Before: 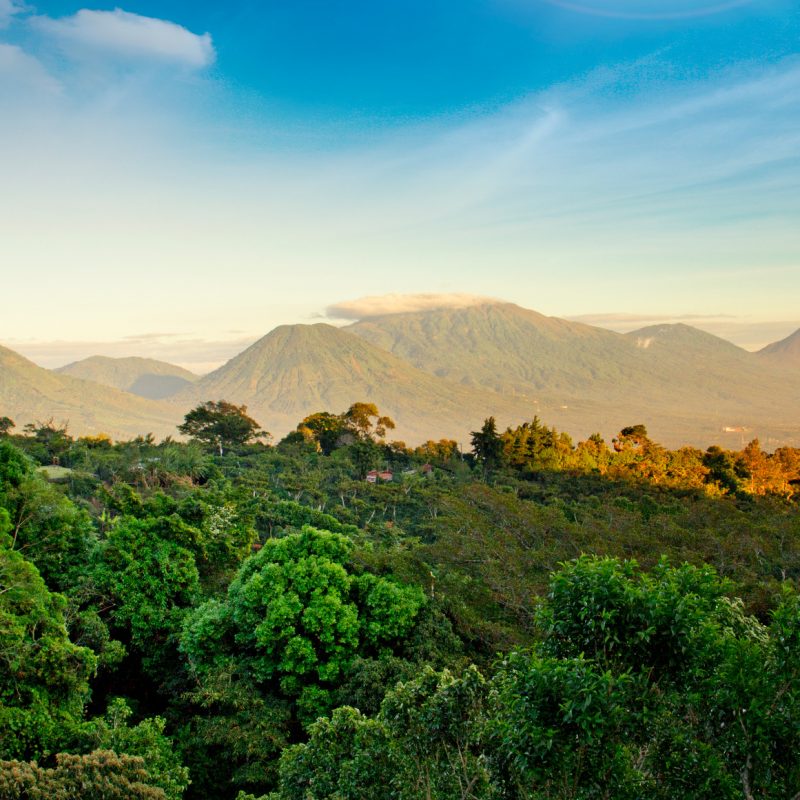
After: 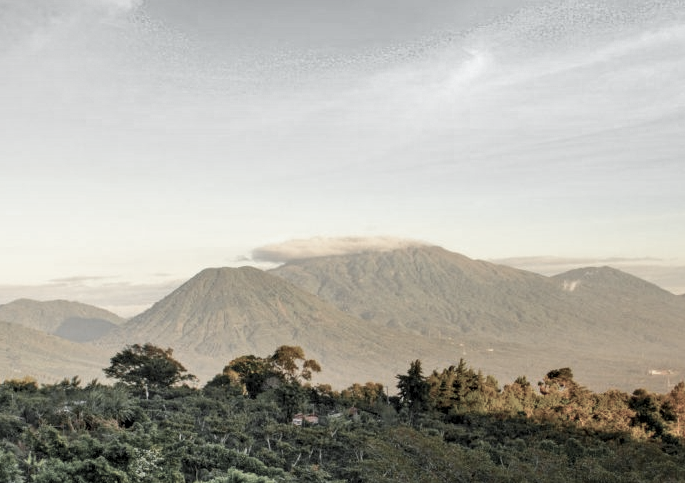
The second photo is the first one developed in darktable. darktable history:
color zones: curves: ch0 [(0, 0.613) (0.01, 0.613) (0.245, 0.448) (0.498, 0.529) (0.642, 0.665) (0.879, 0.777) (0.99, 0.613)]; ch1 [(0, 0.035) (0.121, 0.189) (0.259, 0.197) (0.415, 0.061) (0.589, 0.022) (0.732, 0.022) (0.857, 0.026) (0.991, 0.053)]
crop and rotate: left 9.345%, top 7.22%, right 4.982%, bottom 32.331%
local contrast: detail 130%
